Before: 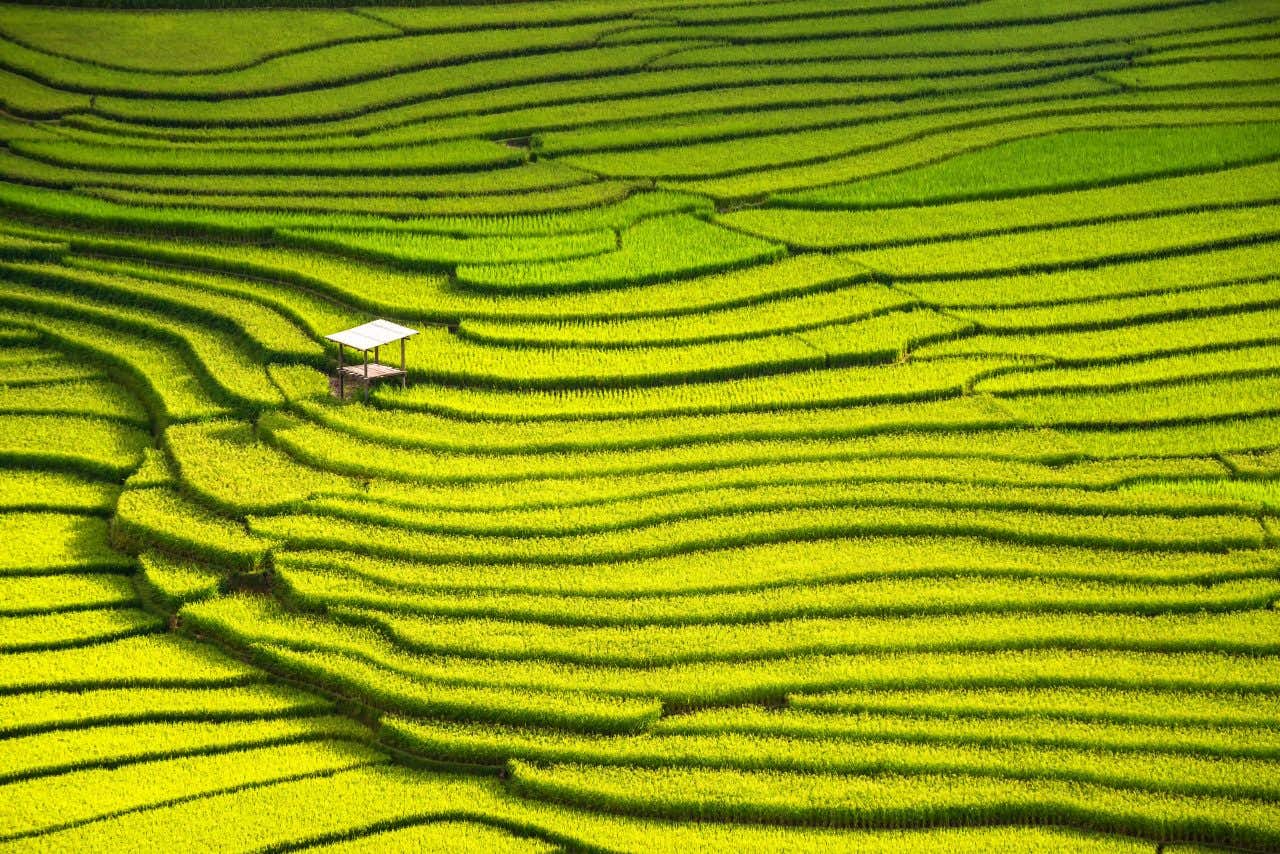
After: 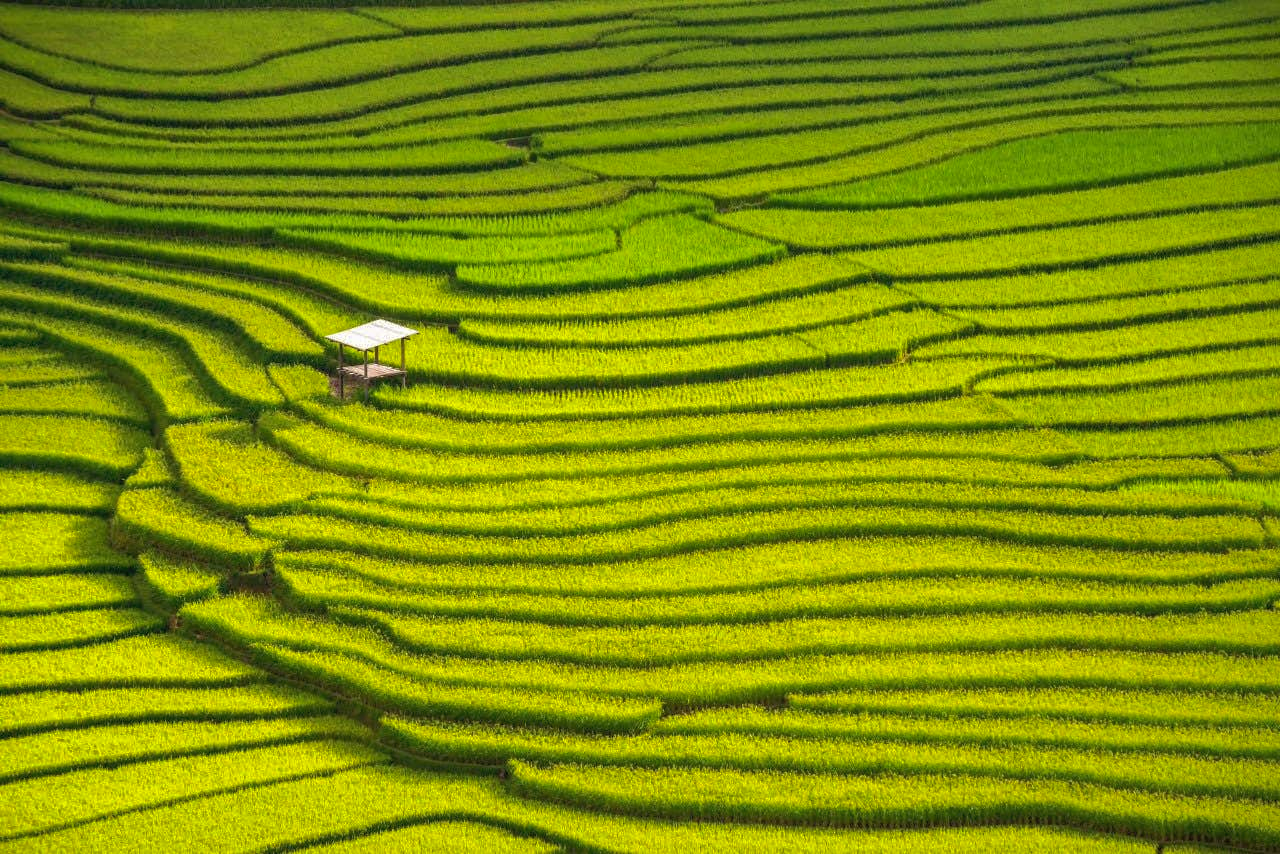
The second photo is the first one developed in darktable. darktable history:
shadows and highlights: highlights -60.01
